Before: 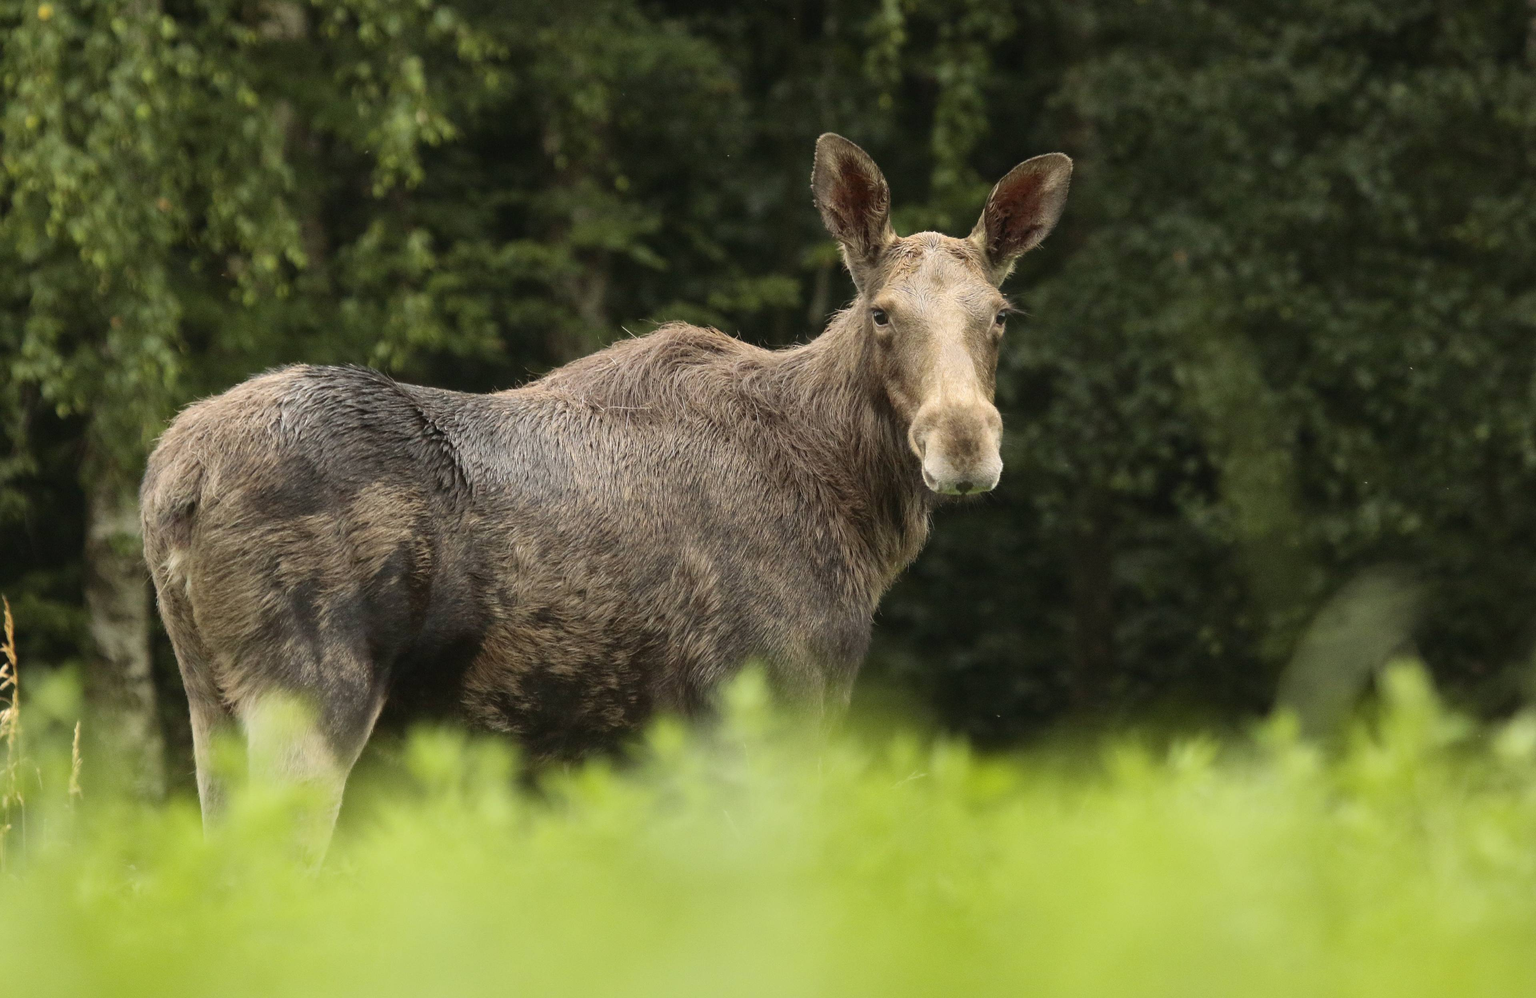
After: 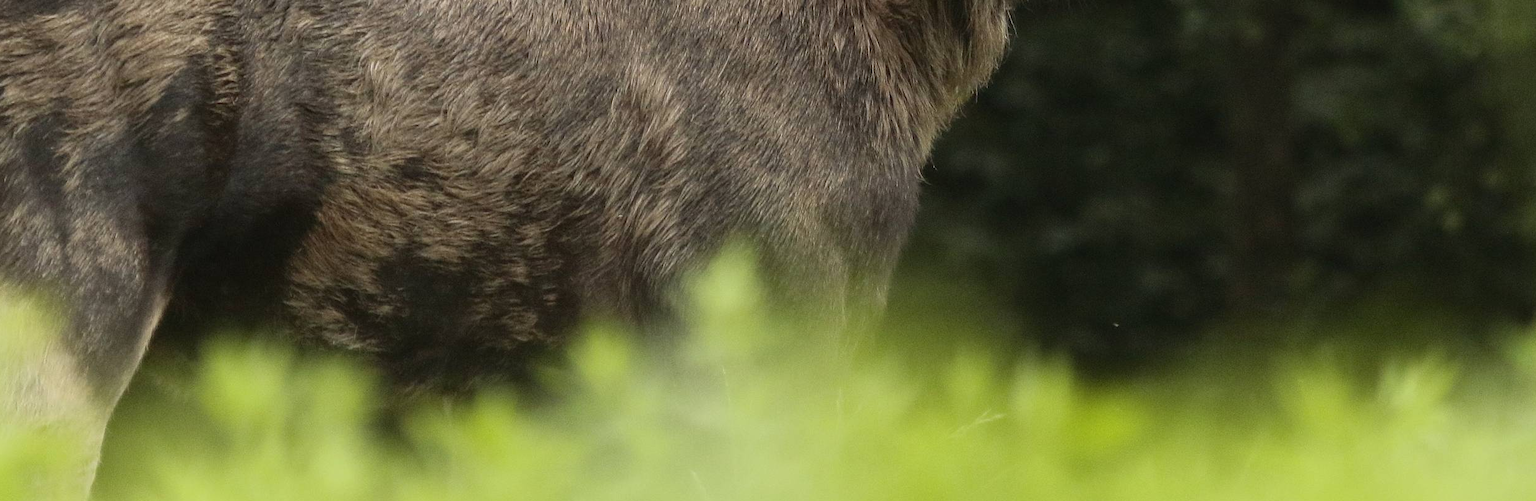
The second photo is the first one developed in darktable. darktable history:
crop: left 18.064%, top 50.722%, right 17.292%, bottom 16.812%
